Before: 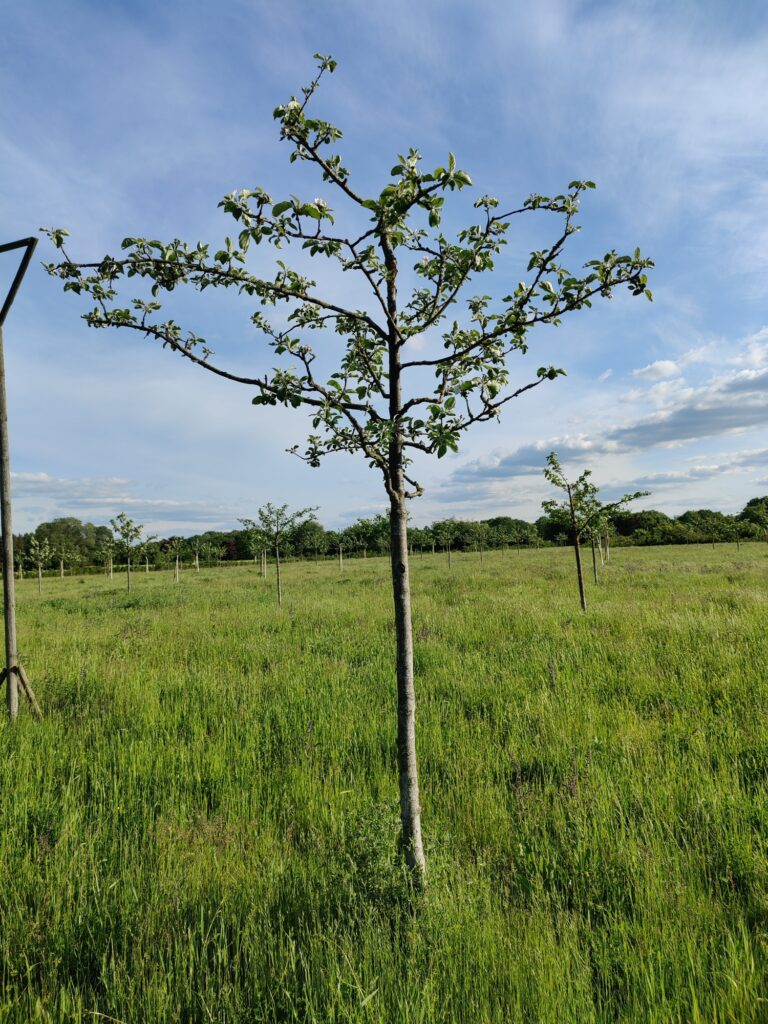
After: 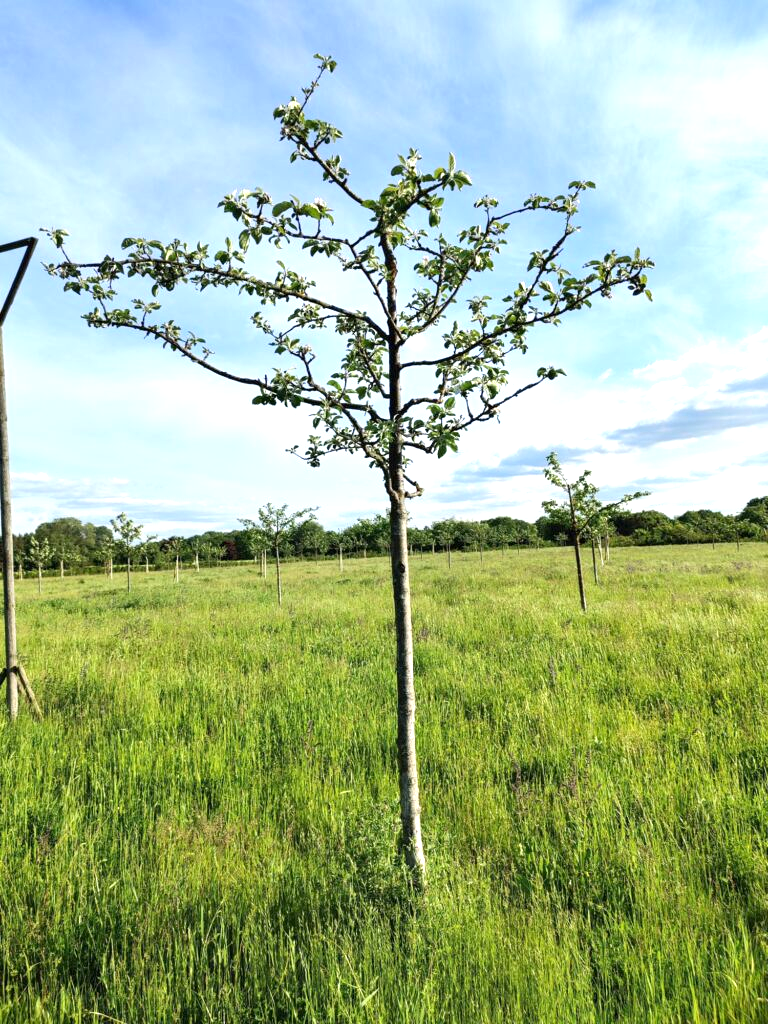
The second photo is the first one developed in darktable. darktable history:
exposure: black level correction 0.001, exposure 1.05 EV, compensate exposure bias true, compensate highlight preservation false
tone equalizer: on, module defaults
